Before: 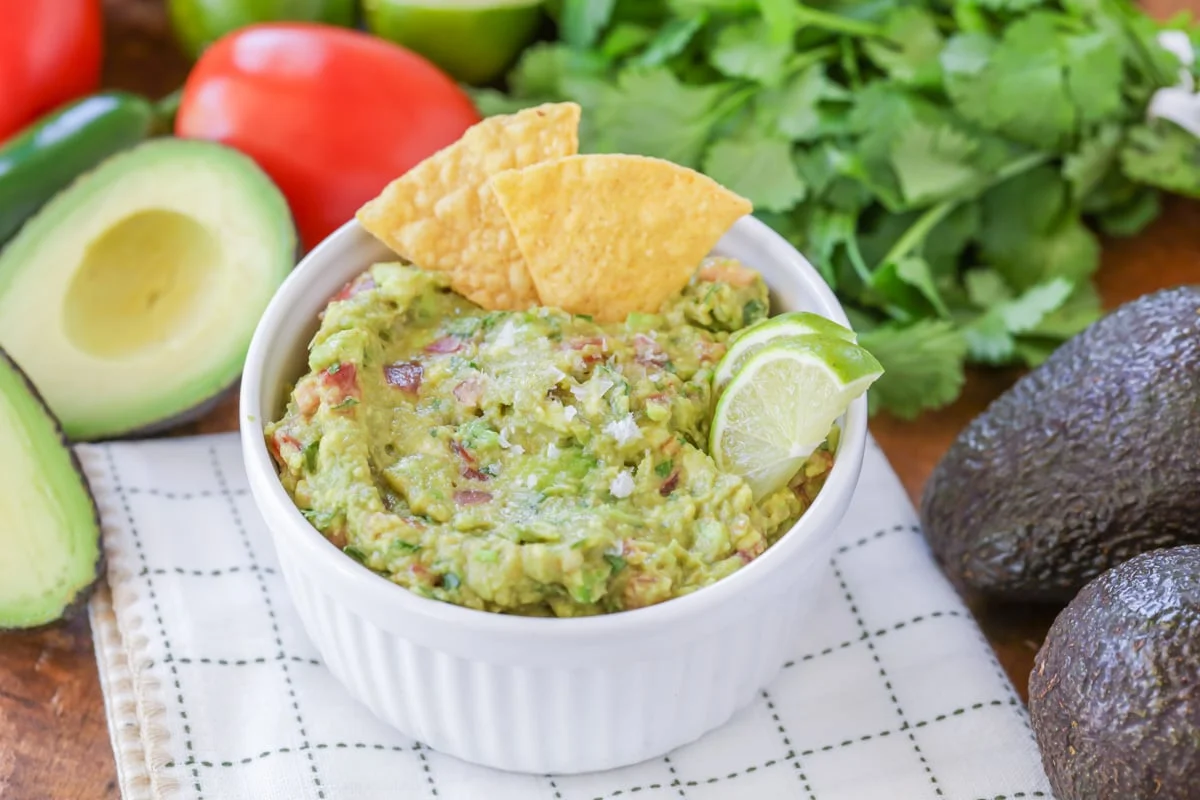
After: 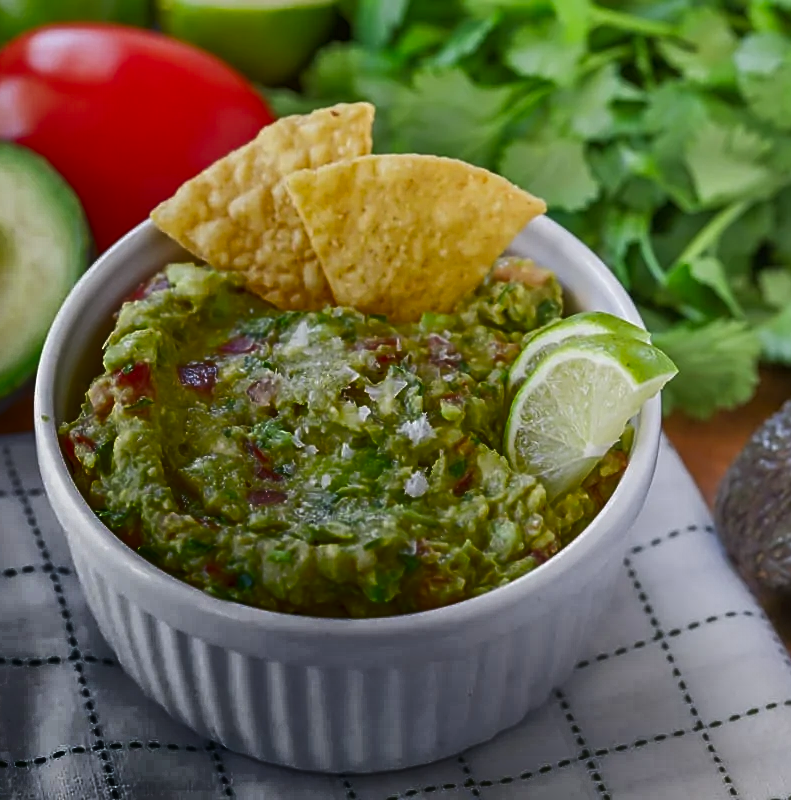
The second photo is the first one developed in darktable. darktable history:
shadows and highlights: radius 122.8, shadows 99.52, white point adjustment -2.9, highlights -99.82, soften with gaussian
sharpen: on, module defaults
crop: left 17.202%, right 16.82%
